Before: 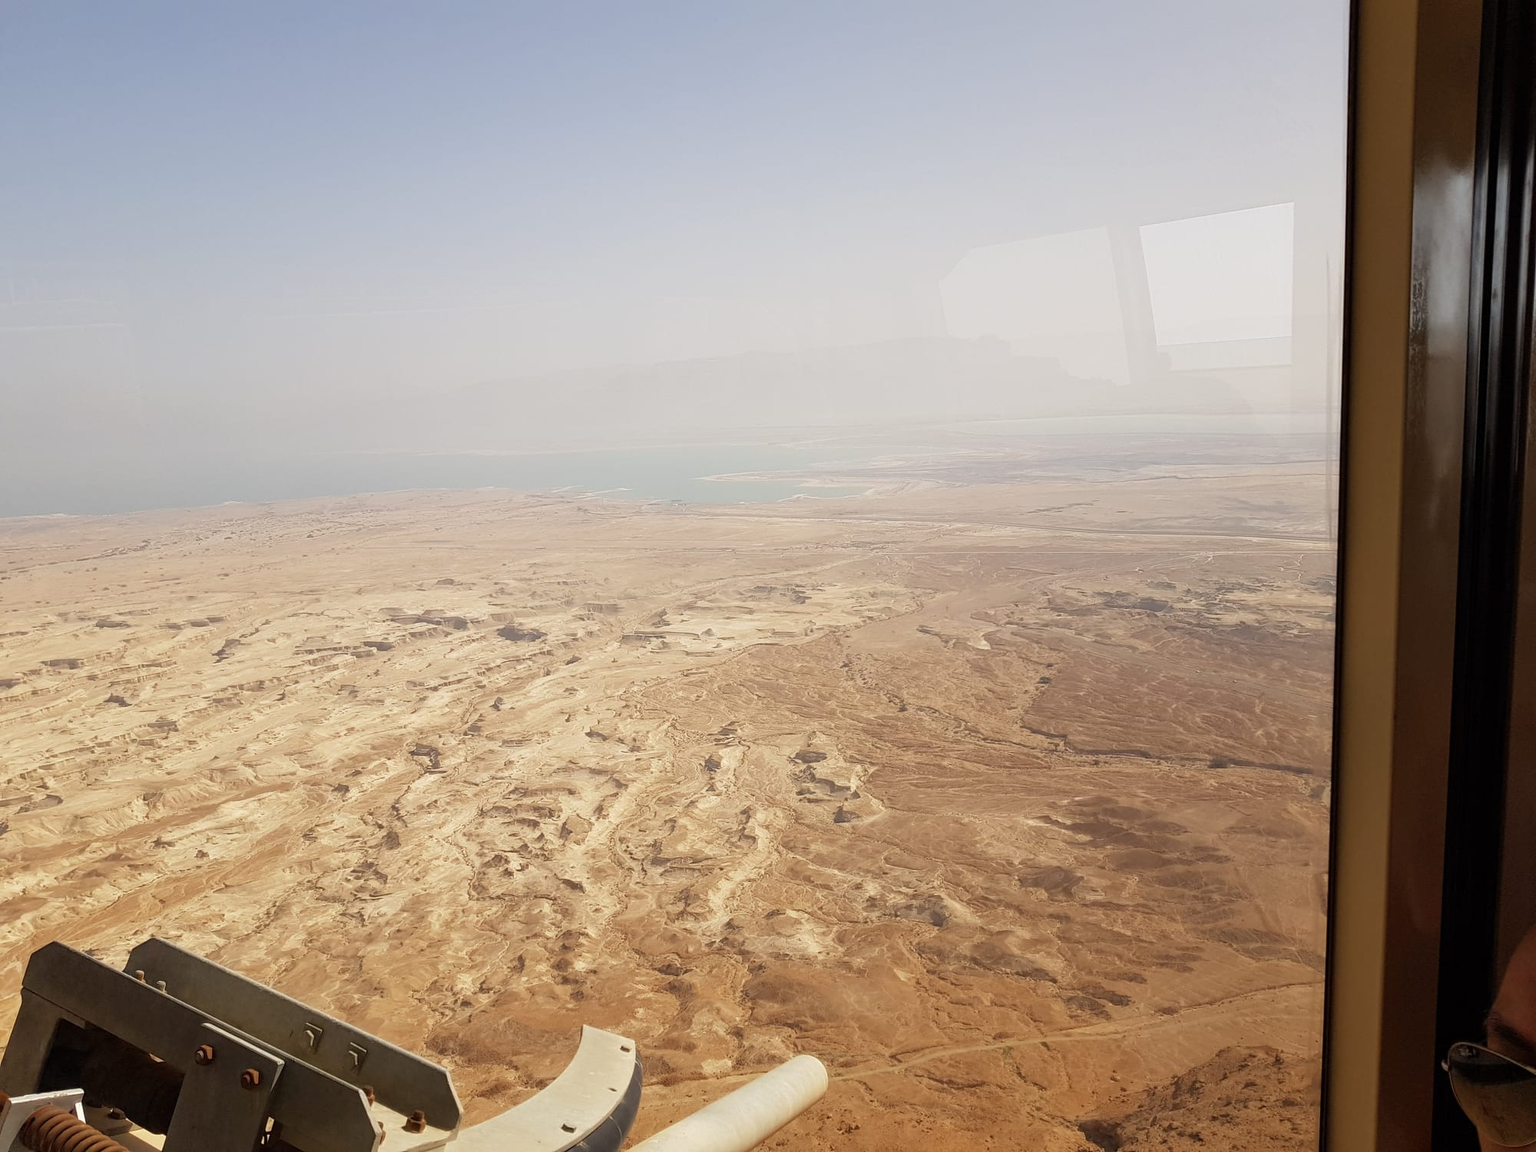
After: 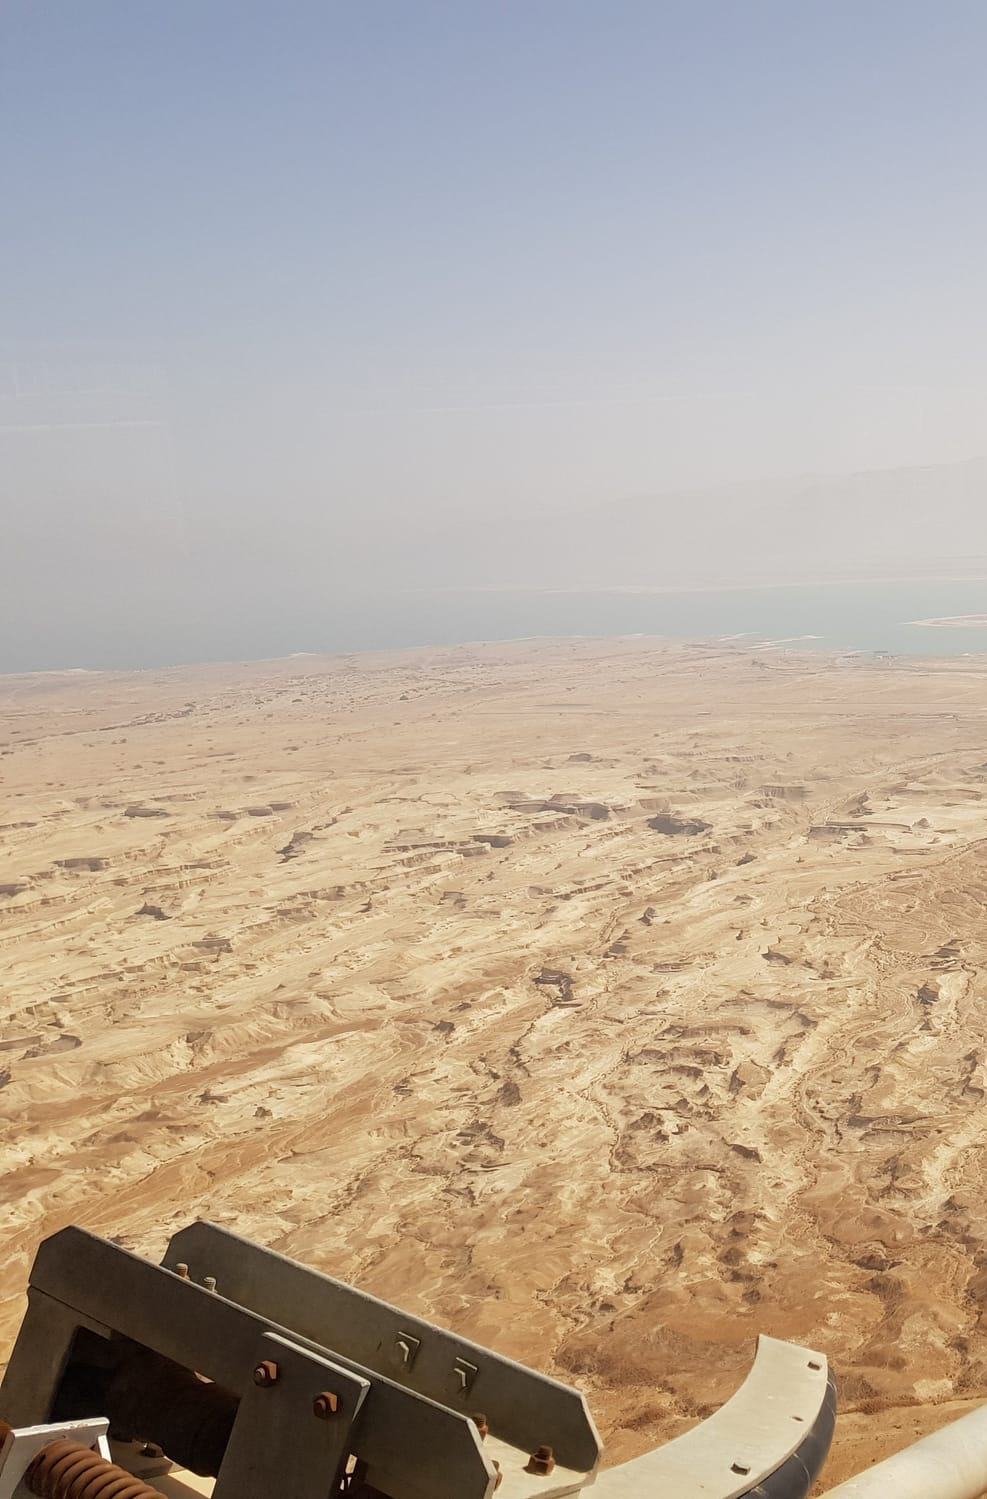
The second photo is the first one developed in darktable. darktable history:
crop and rotate: left 0.041%, top 0%, right 50.598%
